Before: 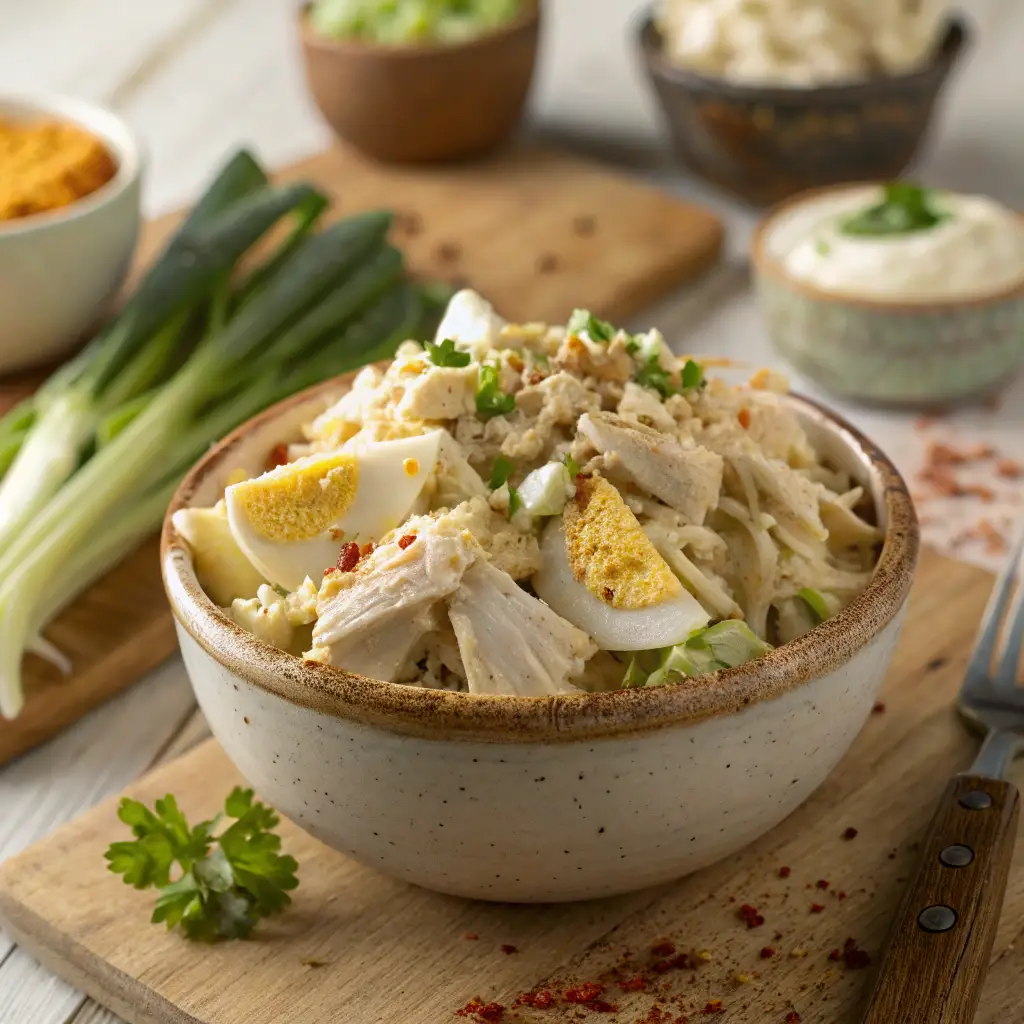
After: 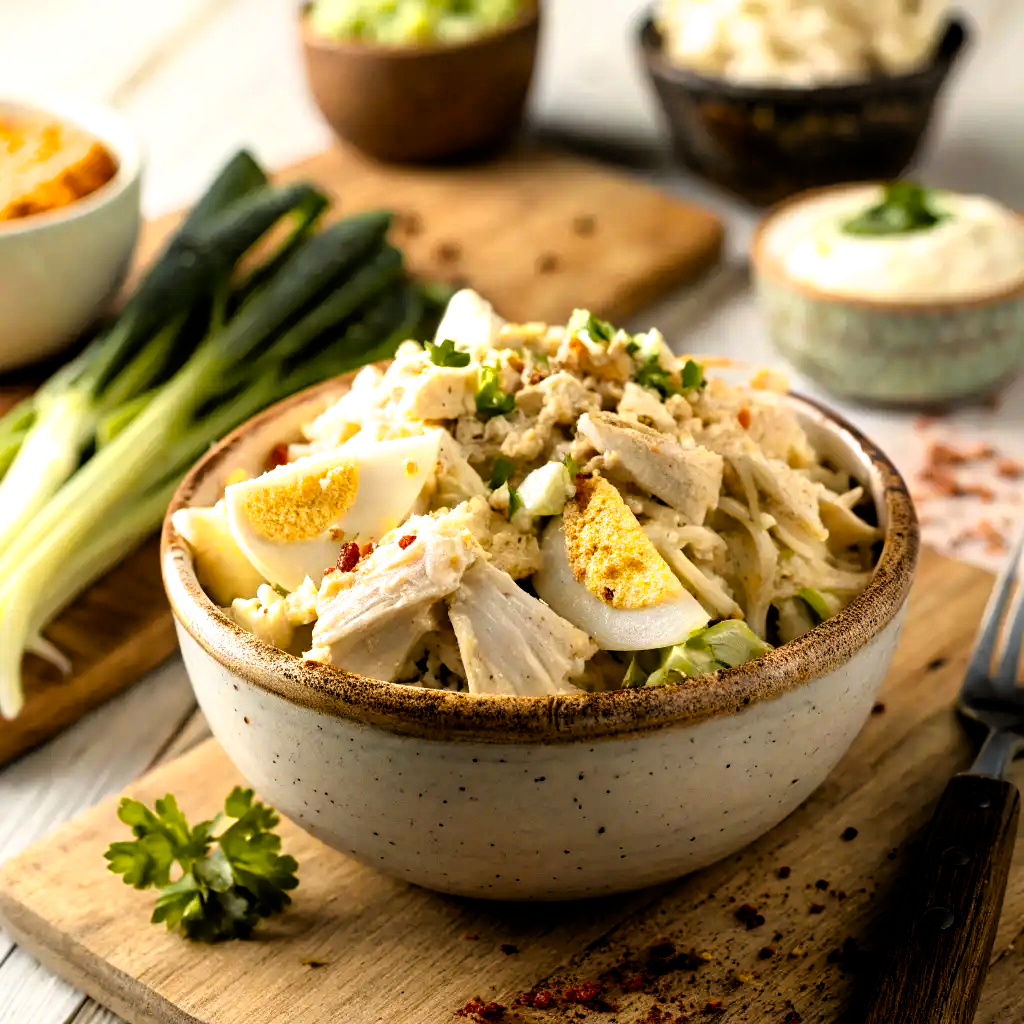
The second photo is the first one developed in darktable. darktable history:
color zones: curves: ch0 [(0, 0.511) (0.143, 0.531) (0.286, 0.56) (0.429, 0.5) (0.571, 0.5) (0.714, 0.5) (0.857, 0.5) (1, 0.5)]; ch1 [(0, 0.525) (0.143, 0.705) (0.286, 0.715) (0.429, 0.35) (0.571, 0.35) (0.714, 0.35) (0.857, 0.4) (1, 0.4)]; ch2 [(0, 0.572) (0.143, 0.512) (0.286, 0.473) (0.429, 0.45) (0.571, 0.5) (0.714, 0.5) (0.857, 0.518) (1, 0.518)]
filmic rgb: black relative exposure -3.63 EV, white relative exposure 2.16 EV, hardness 3.62
